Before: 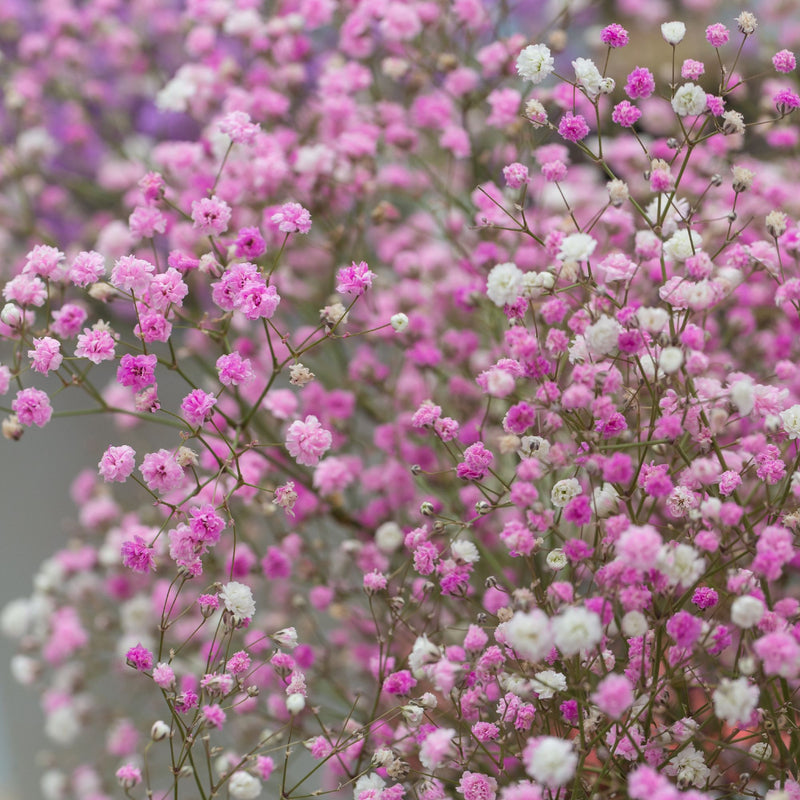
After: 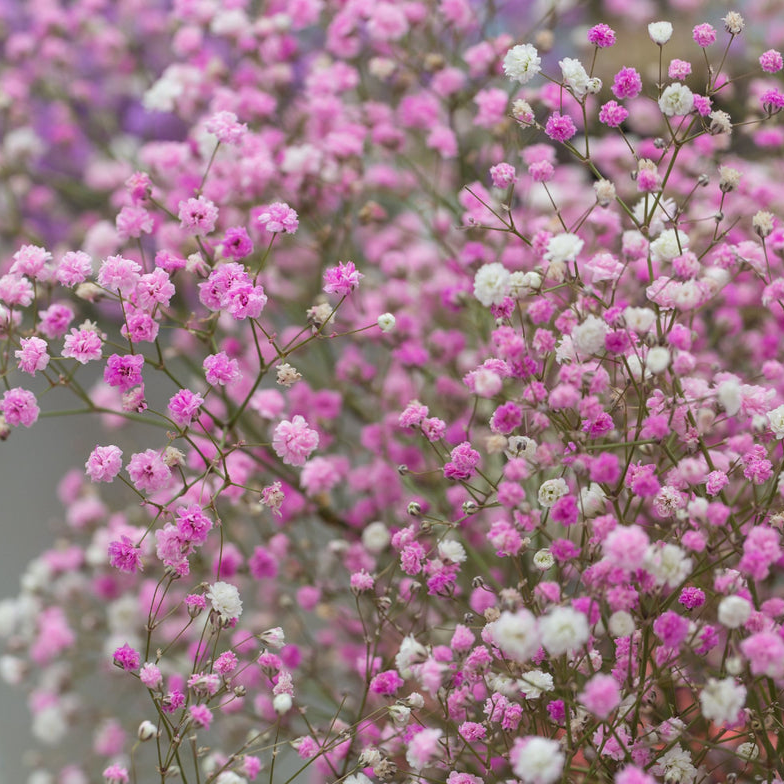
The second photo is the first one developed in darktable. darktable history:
crop: left 1.665%, right 0.279%, bottom 1.884%
